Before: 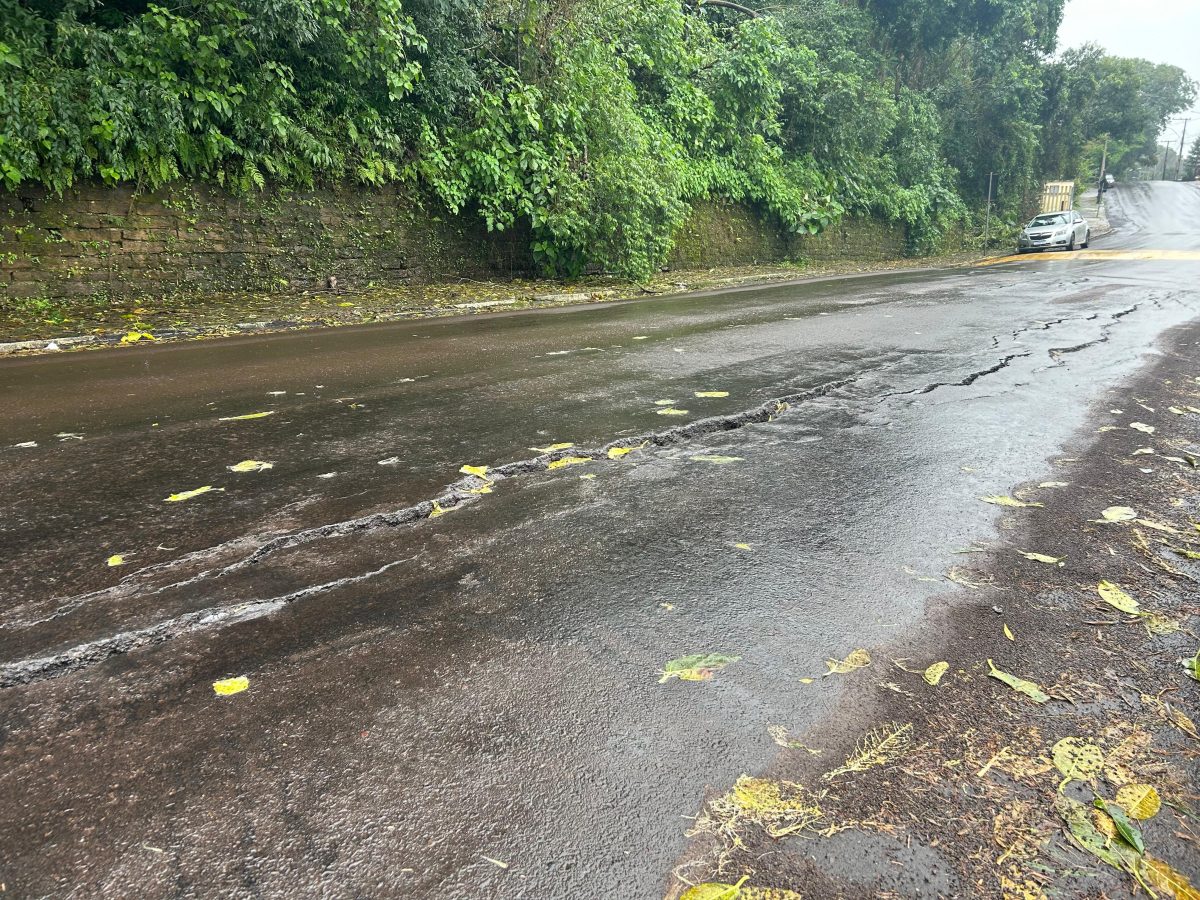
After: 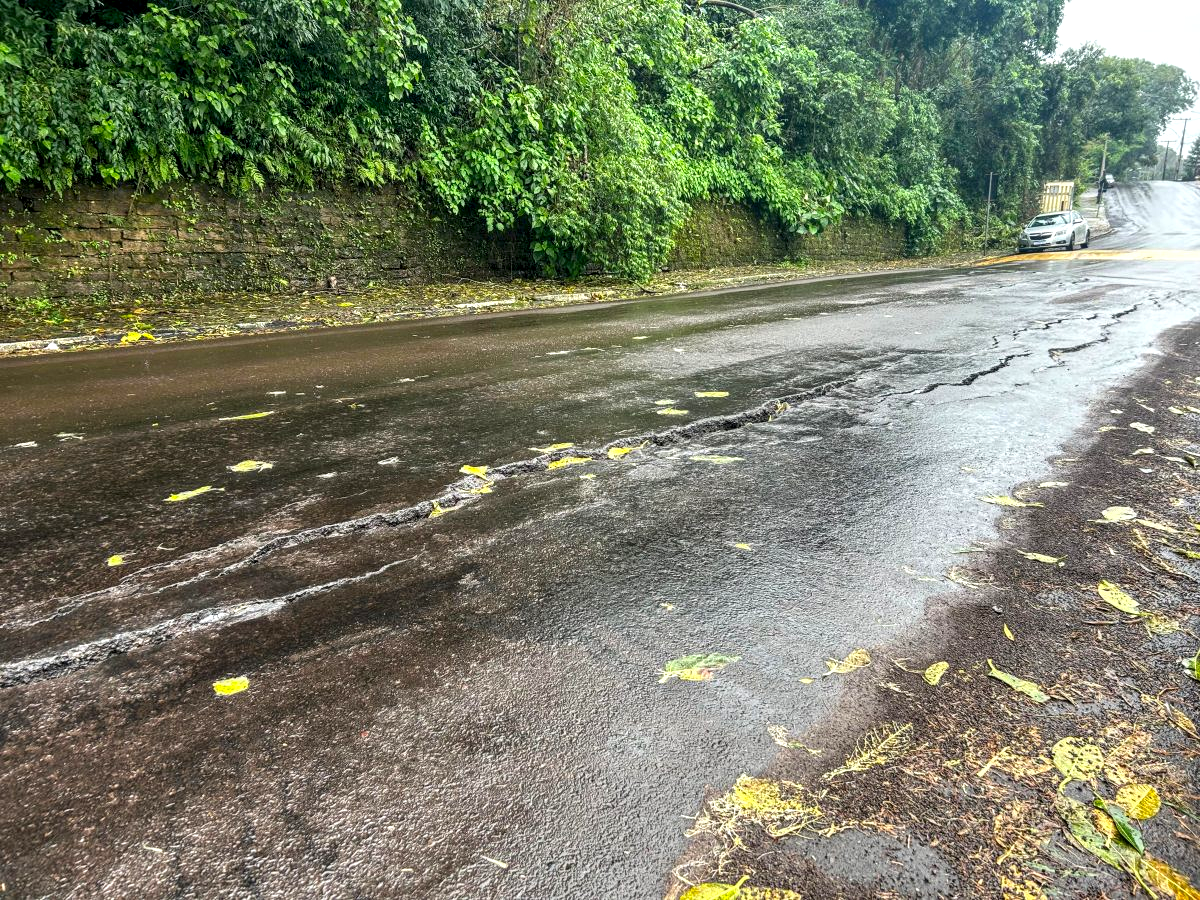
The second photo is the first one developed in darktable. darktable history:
local contrast: detail 150%
contrast brightness saturation: contrast 0.09, saturation 0.274
